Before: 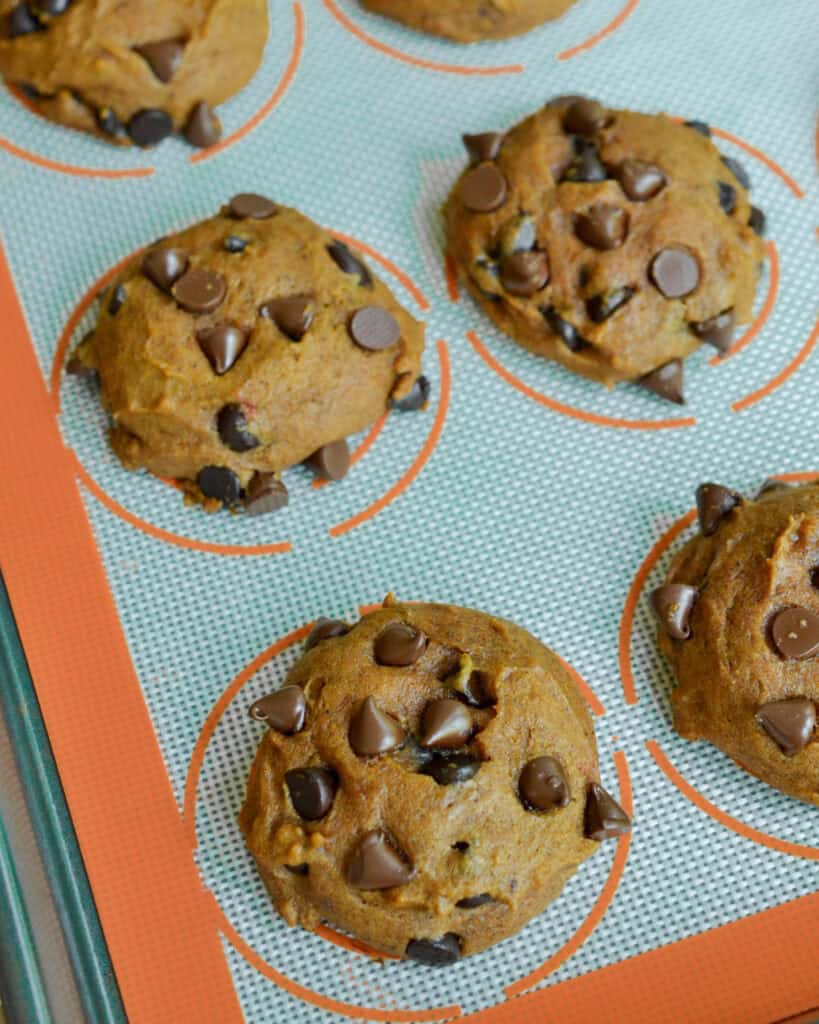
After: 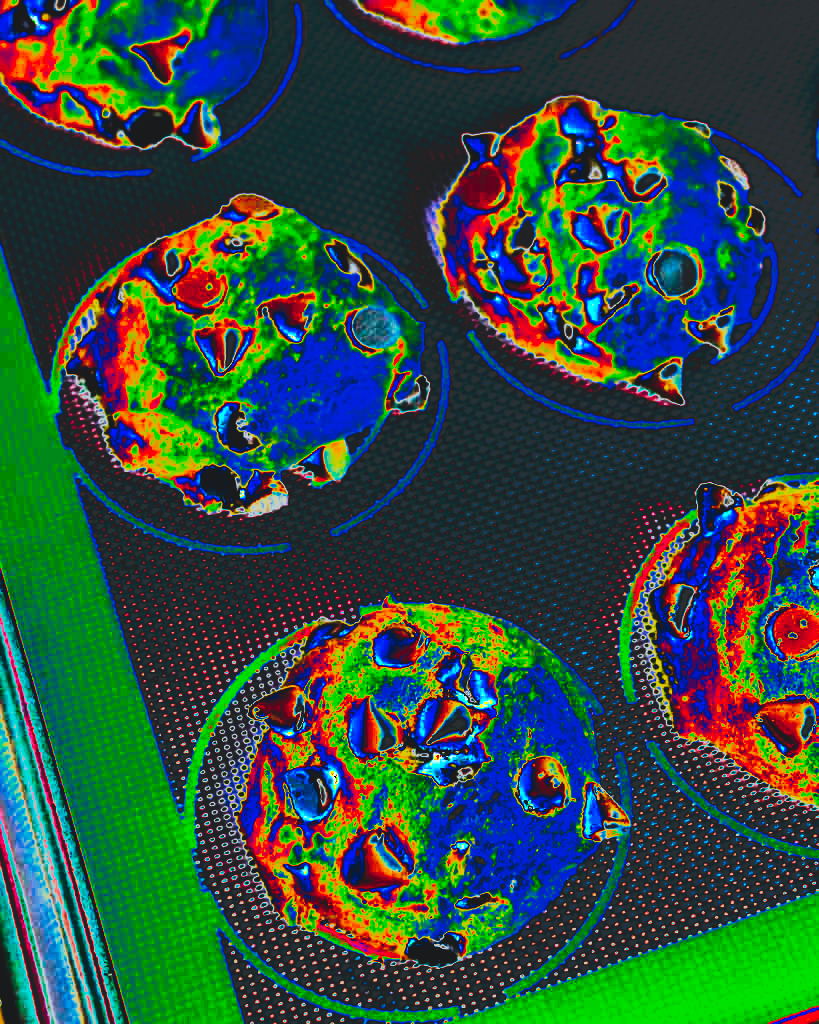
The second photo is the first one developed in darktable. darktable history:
color correction: highlights a* -4.18, highlights b* -10.81
tone curve: curves: ch0 [(0, 0) (0.003, 0.99) (0.011, 0.983) (0.025, 0.934) (0.044, 0.719) (0.069, 0.382) (0.1, 0.204) (0.136, 0.093) (0.177, 0.094) (0.224, 0.093) (0.277, 0.098) (0.335, 0.214) (0.399, 0.616) (0.468, 0.827) (0.543, 0.464) (0.623, 0.145) (0.709, 0.127) (0.801, 0.187) (0.898, 0.203) (1, 1)], preserve colors none
